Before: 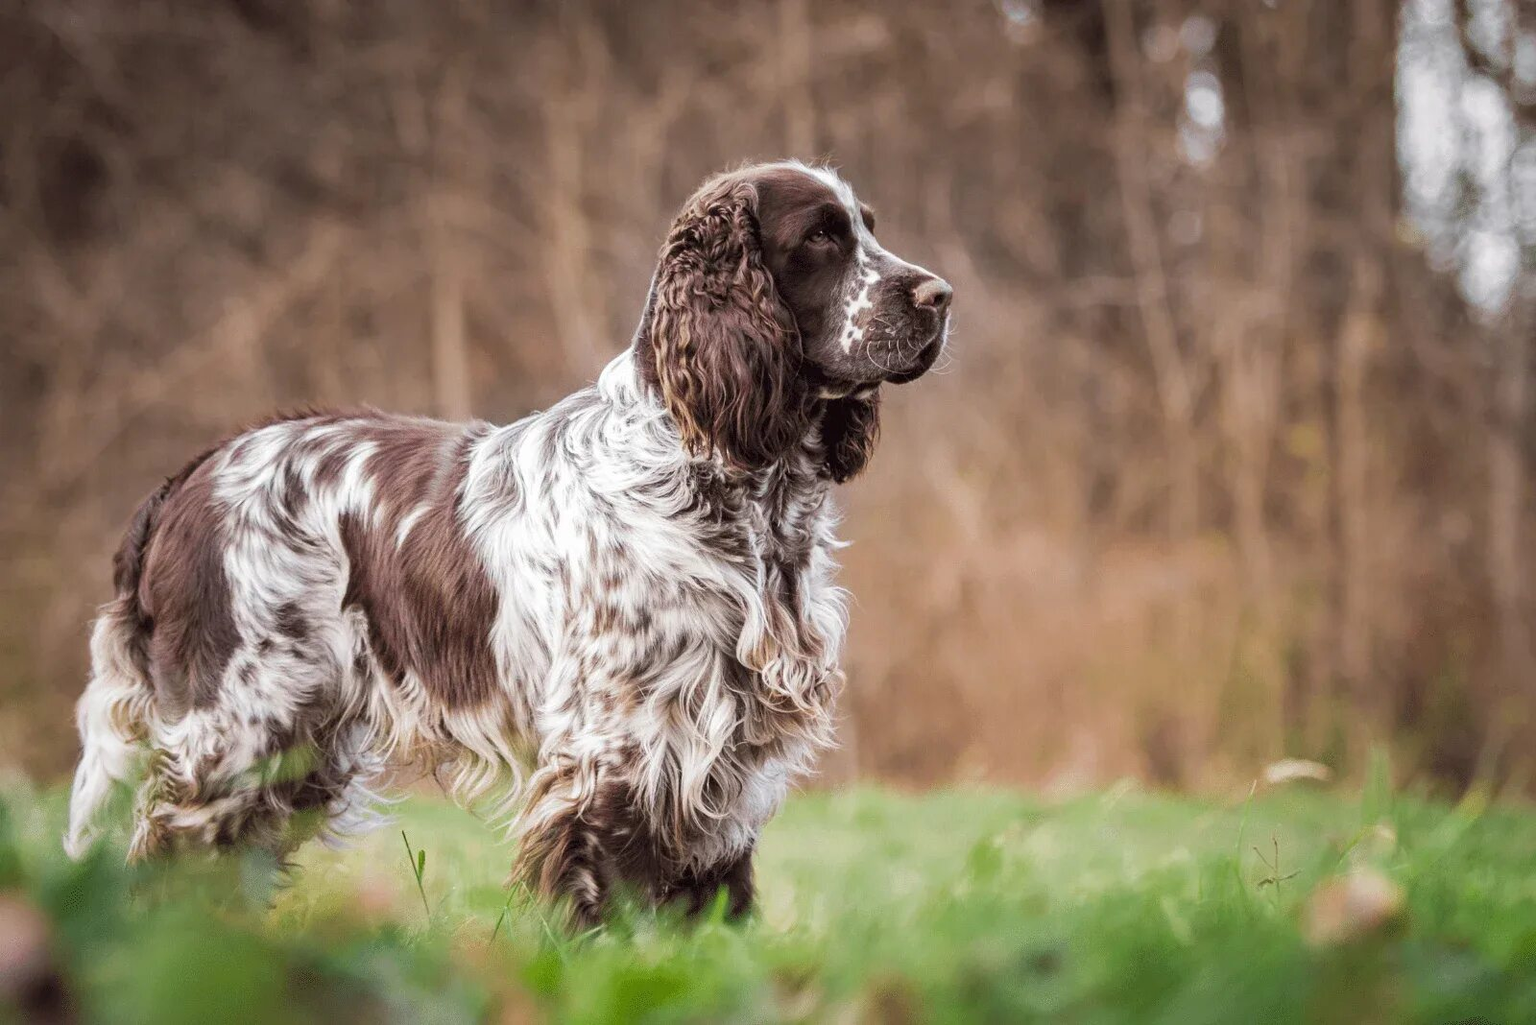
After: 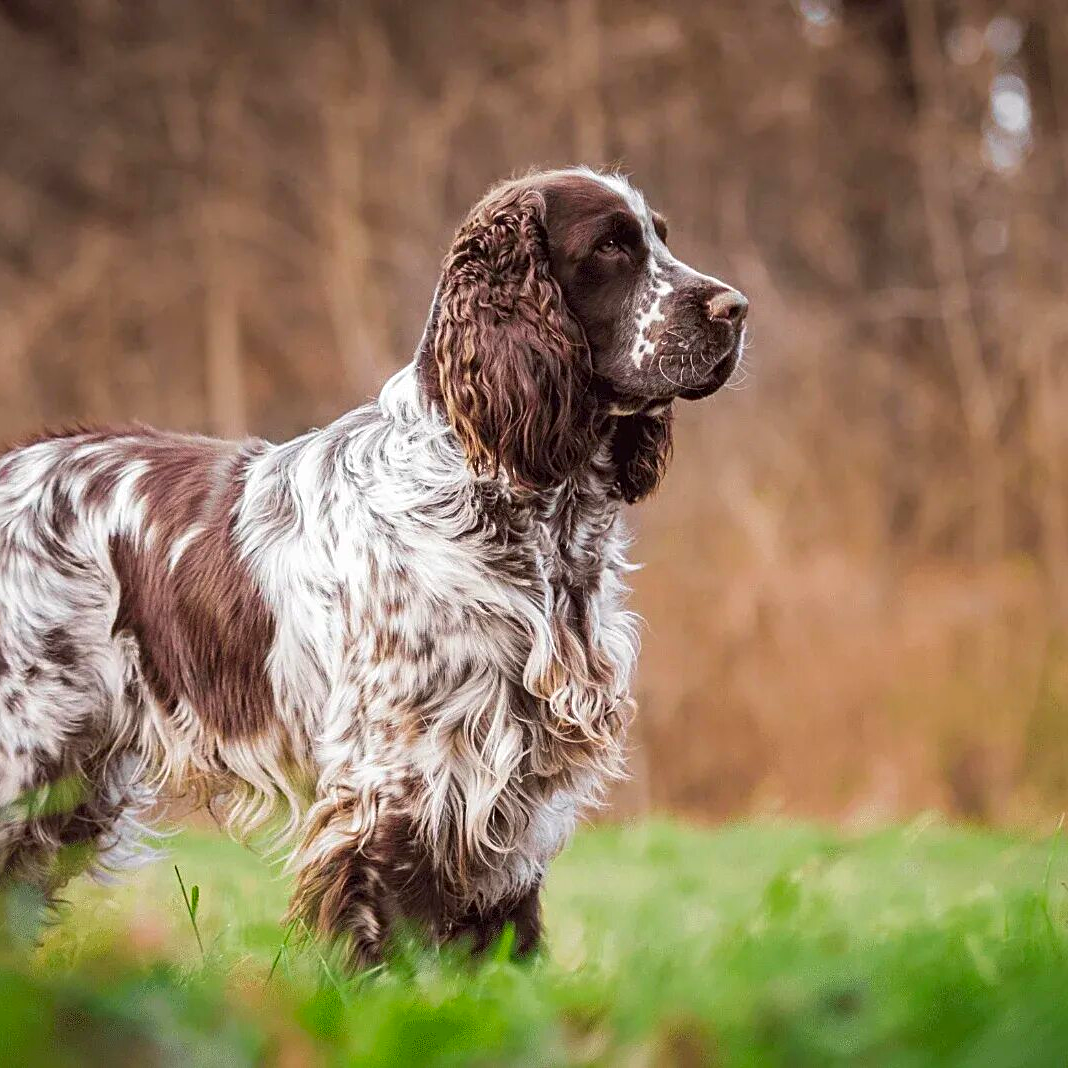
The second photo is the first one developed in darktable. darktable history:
tone equalizer: on, module defaults
sharpen: on, module defaults
contrast brightness saturation: brightness -0.016, saturation 0.347
crop and rotate: left 15.303%, right 17.888%
